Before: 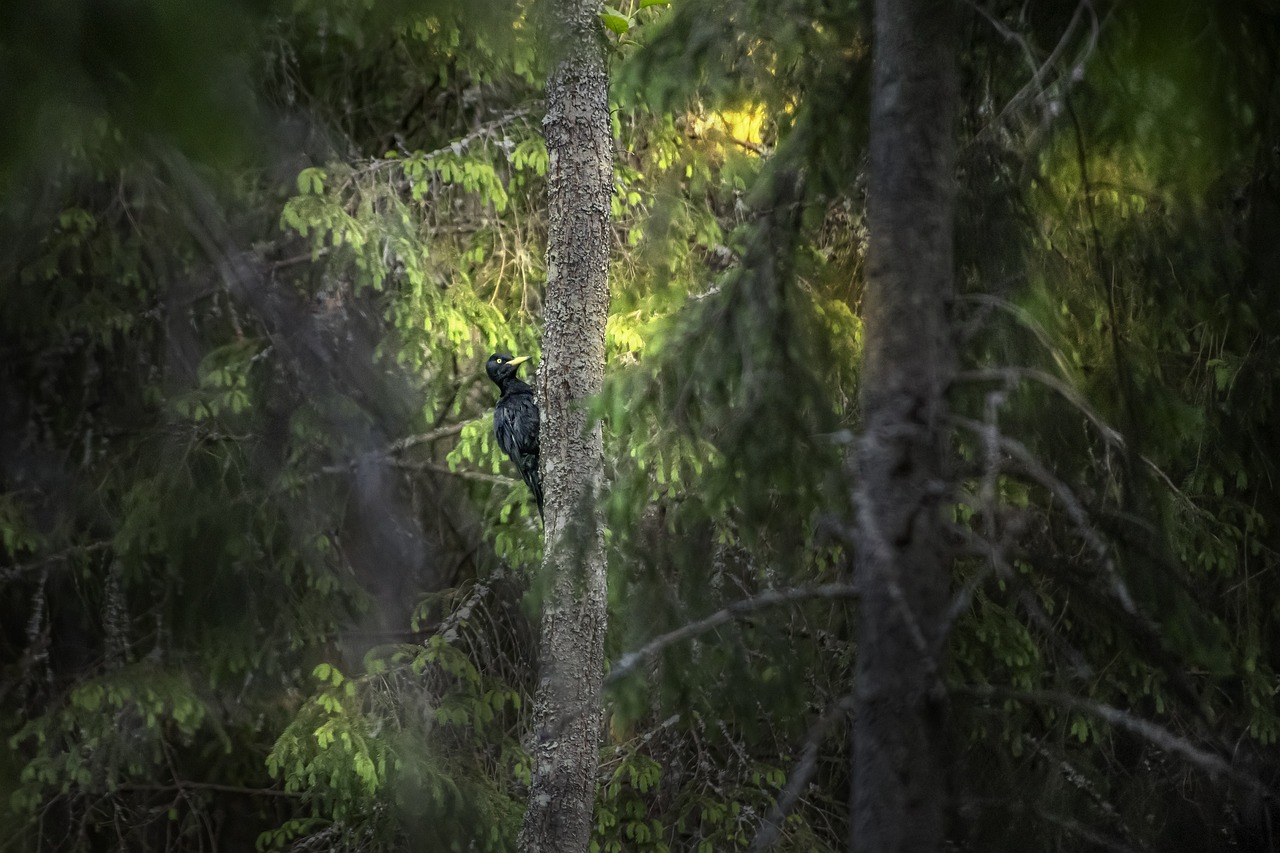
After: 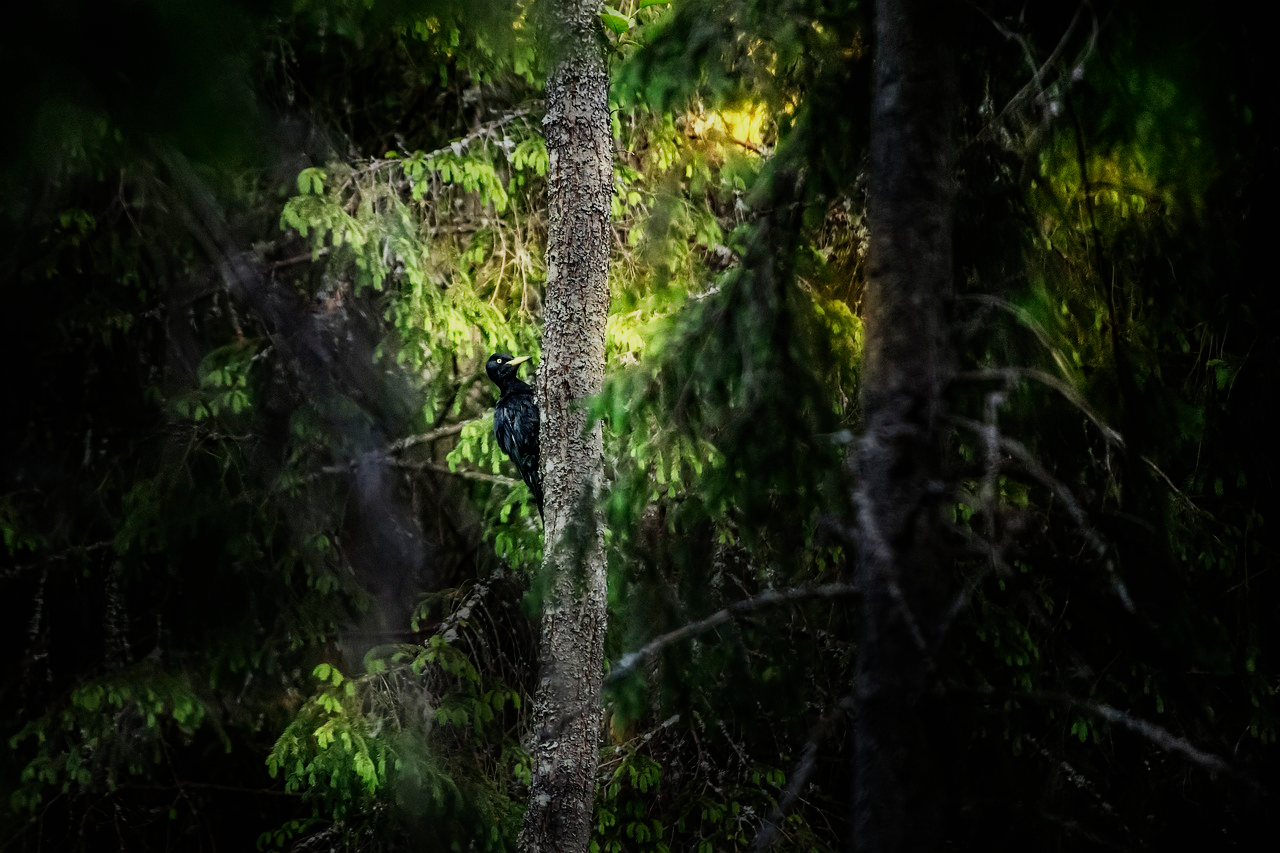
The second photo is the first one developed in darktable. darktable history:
tone equalizer: on, module defaults
sigmoid: contrast 1.81, skew -0.21, preserve hue 0%, red attenuation 0.1, red rotation 0.035, green attenuation 0.1, green rotation -0.017, blue attenuation 0.15, blue rotation -0.052, base primaries Rec2020
